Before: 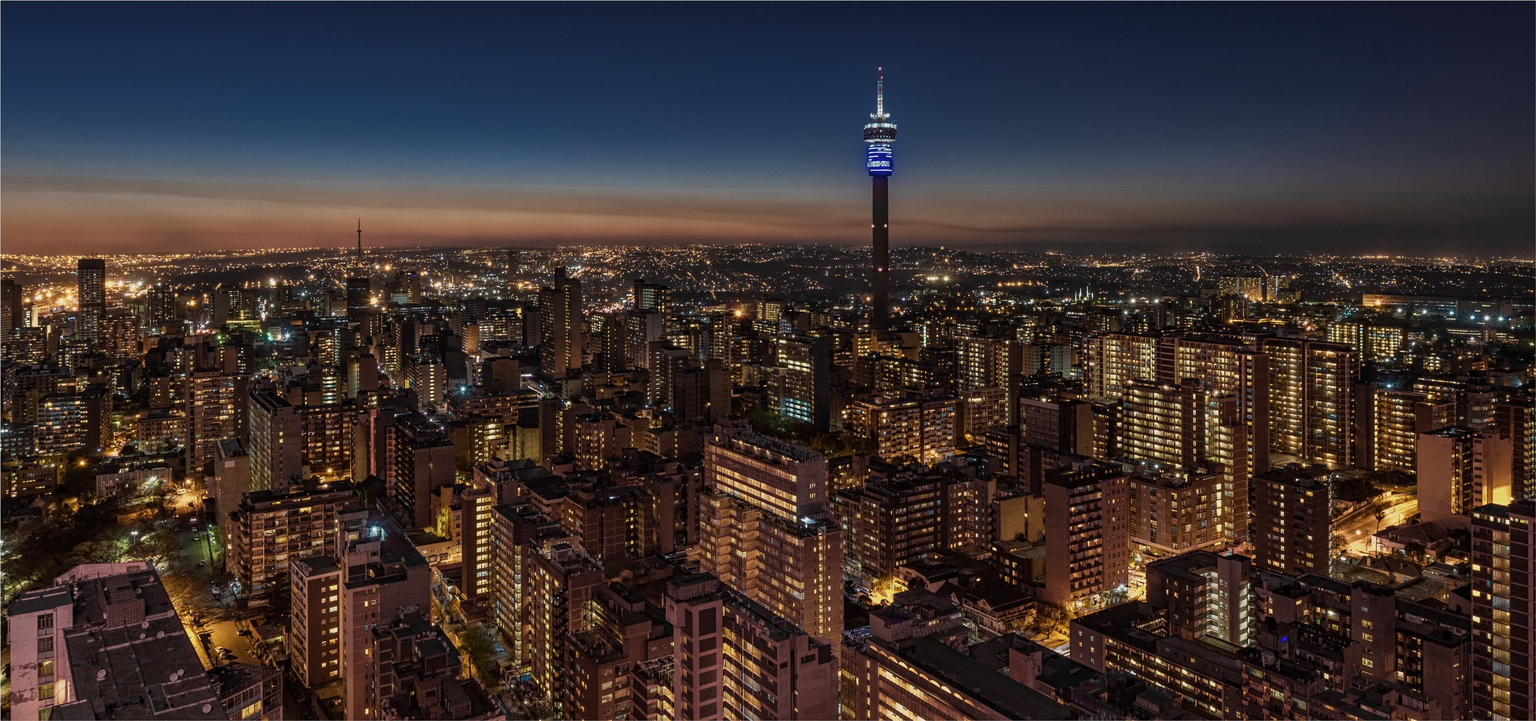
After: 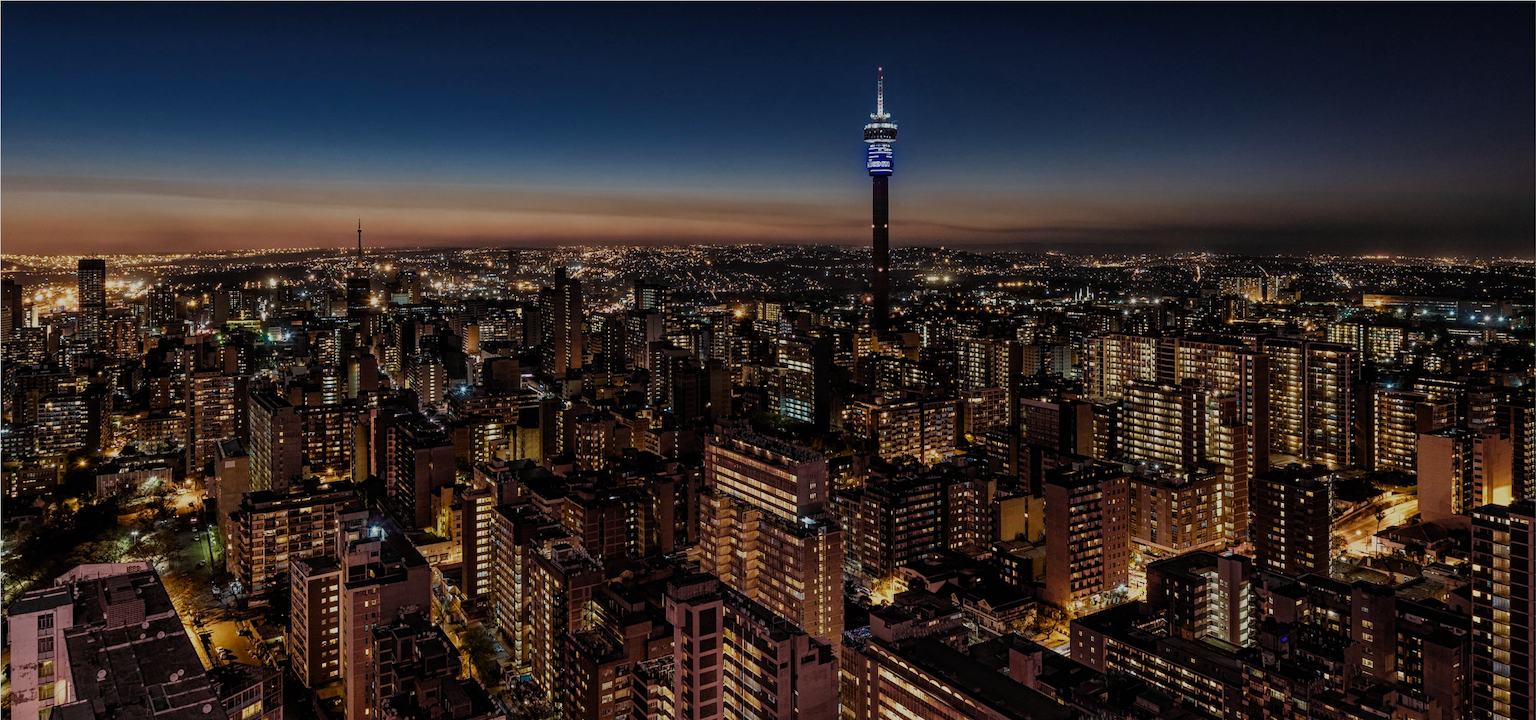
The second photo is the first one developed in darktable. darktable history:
filmic rgb: black relative exposure -7.65 EV, white relative exposure 4.56 EV, hardness 3.61, contrast 0.988, preserve chrominance no, color science v5 (2021)
